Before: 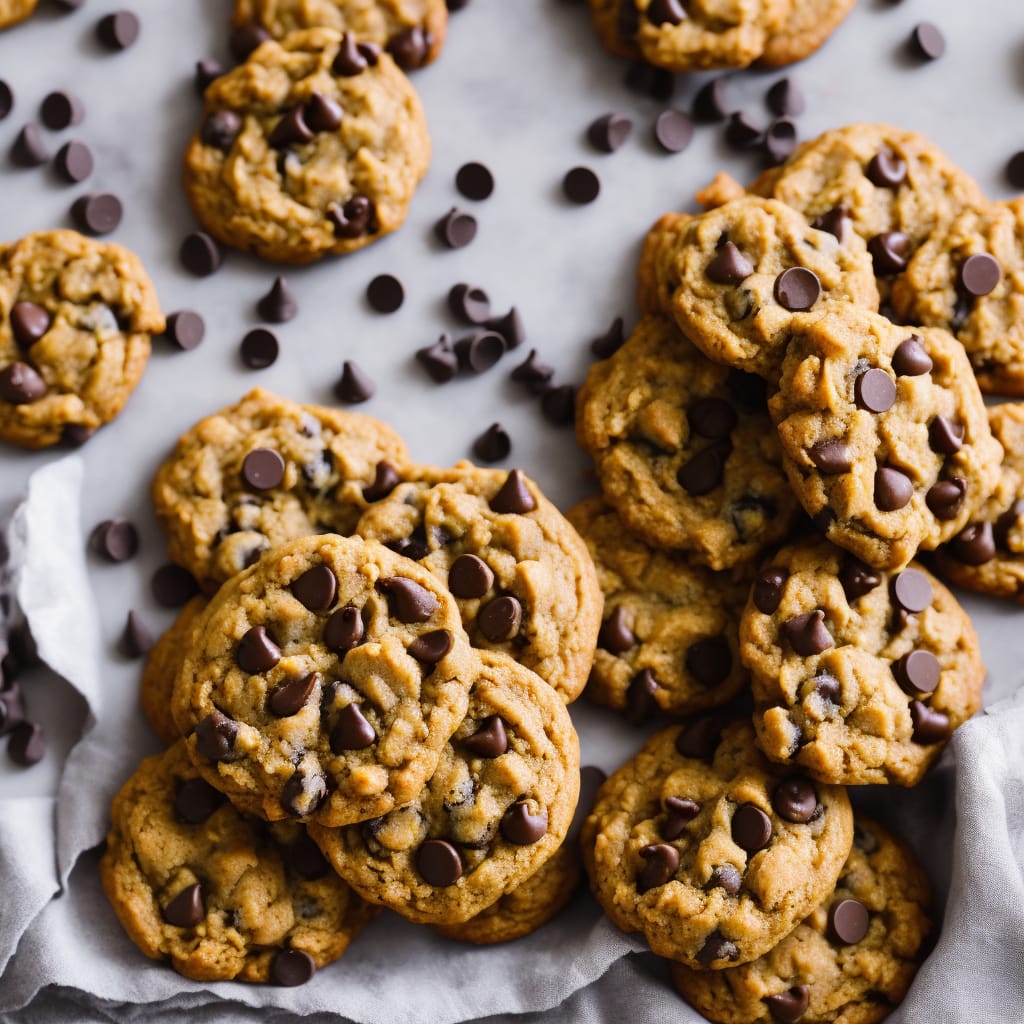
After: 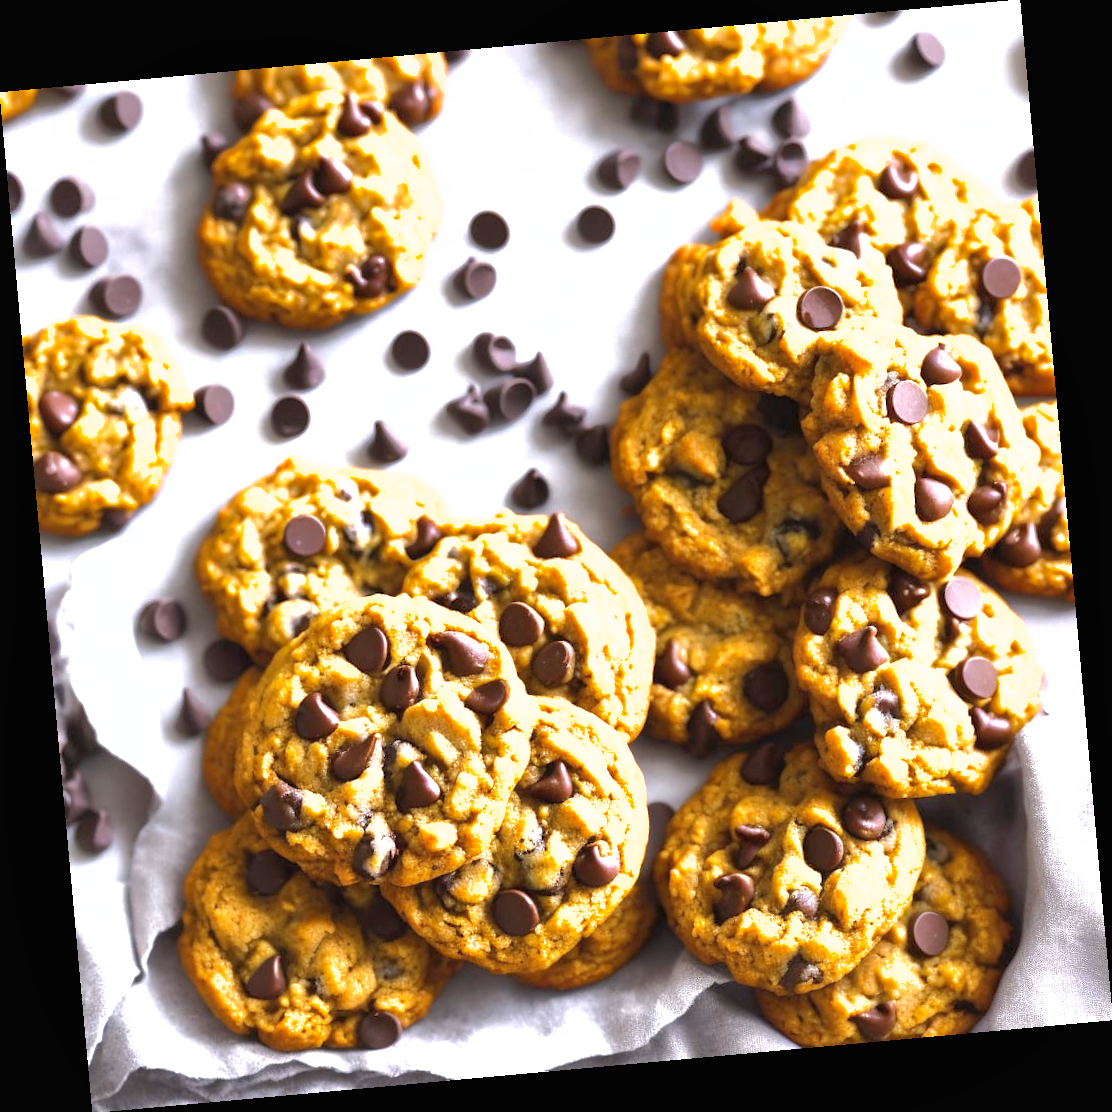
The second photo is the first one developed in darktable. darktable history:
exposure: black level correction 0, exposure 1.2 EV, compensate highlight preservation false
rotate and perspective: rotation -5.2°, automatic cropping off
shadows and highlights: on, module defaults
